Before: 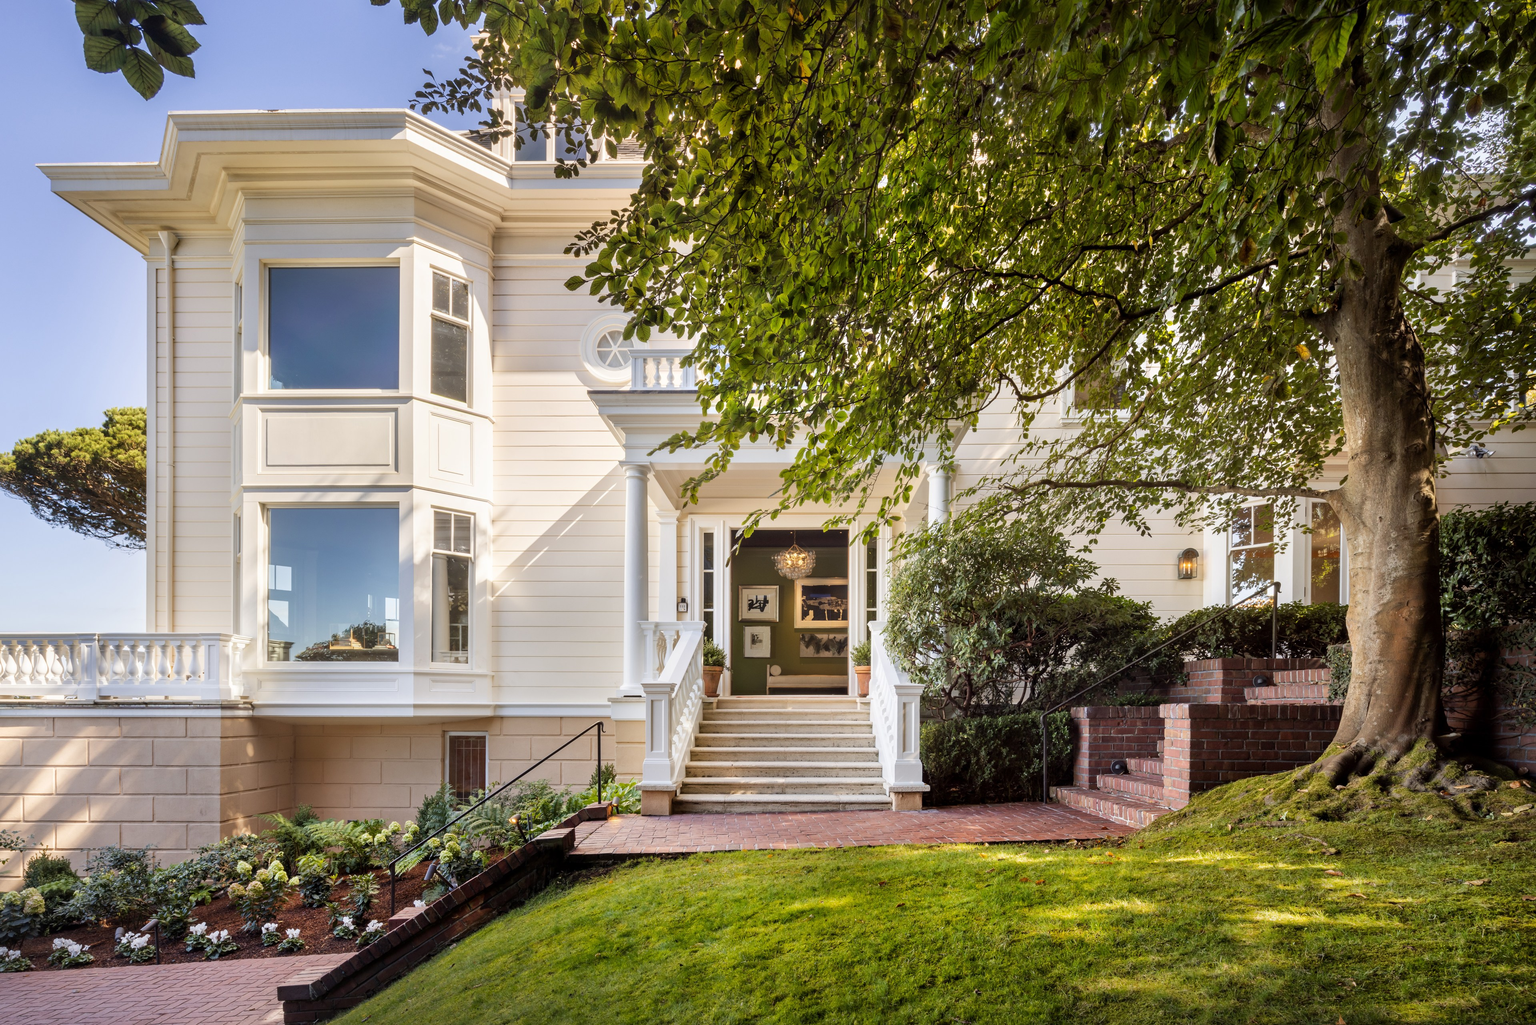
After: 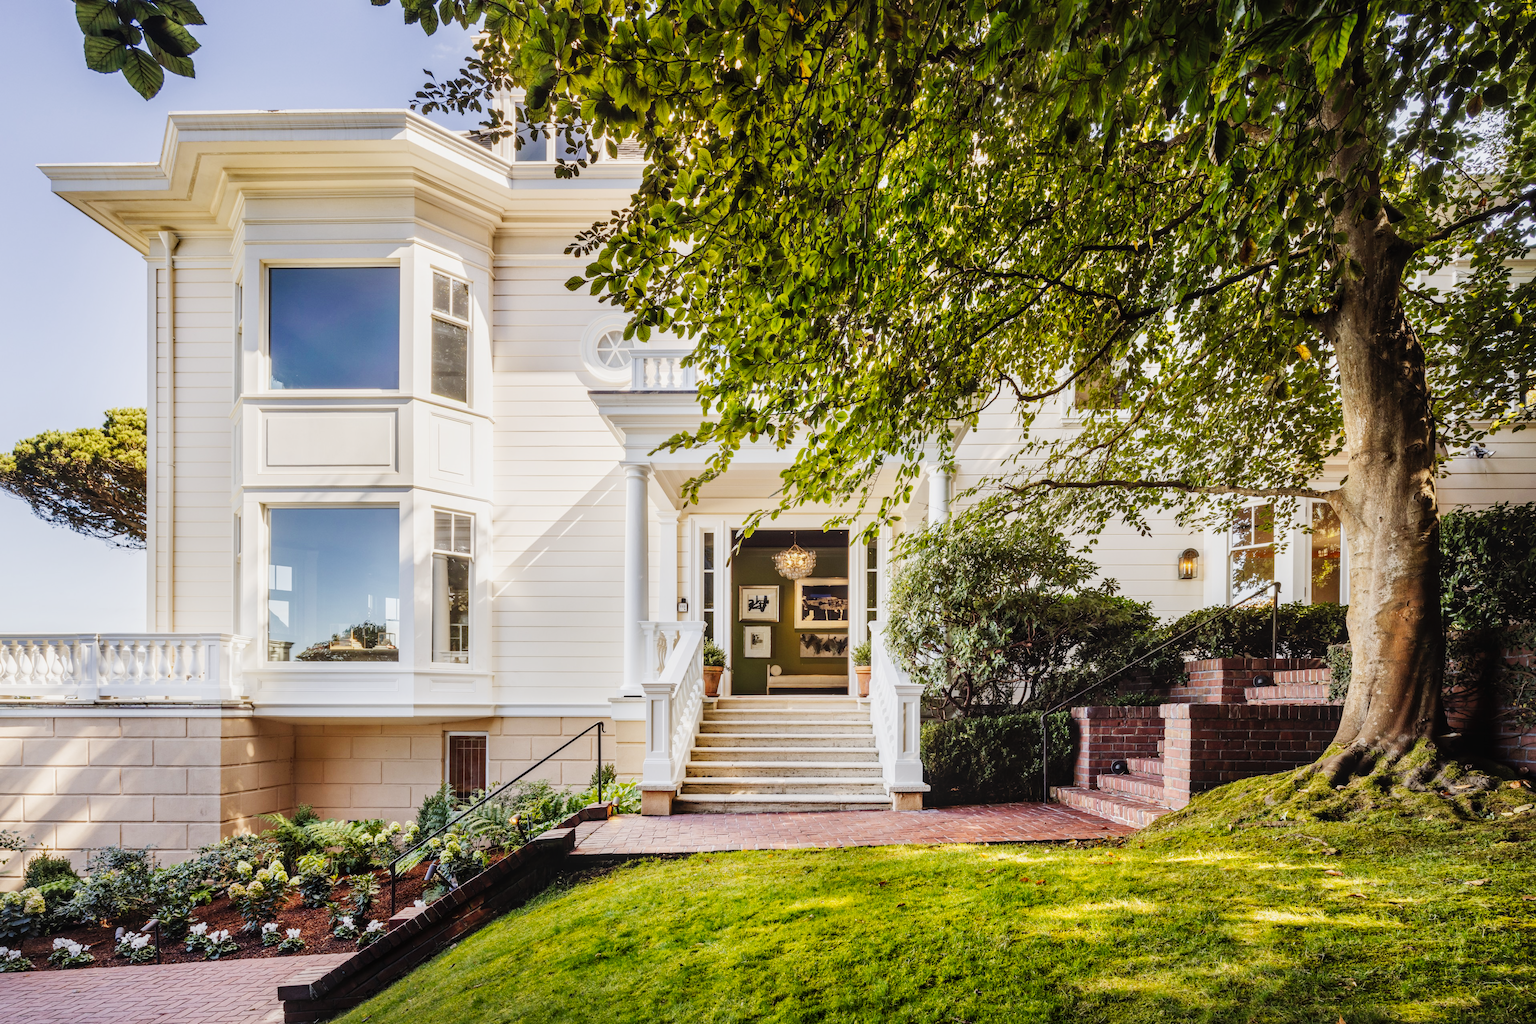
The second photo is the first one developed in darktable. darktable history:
local contrast: on, module defaults
tone curve: curves: ch0 [(0, 0.03) (0.113, 0.087) (0.207, 0.184) (0.515, 0.612) (0.712, 0.793) (1, 0.946)]; ch1 [(0, 0) (0.172, 0.123) (0.317, 0.279) (0.407, 0.401) (0.476, 0.482) (0.505, 0.499) (0.534, 0.534) (0.632, 0.645) (0.726, 0.745) (1, 1)]; ch2 [(0, 0) (0.411, 0.424) (0.505, 0.505) (0.521, 0.524) (0.541, 0.569) (0.65, 0.699) (1, 1)], preserve colors none
